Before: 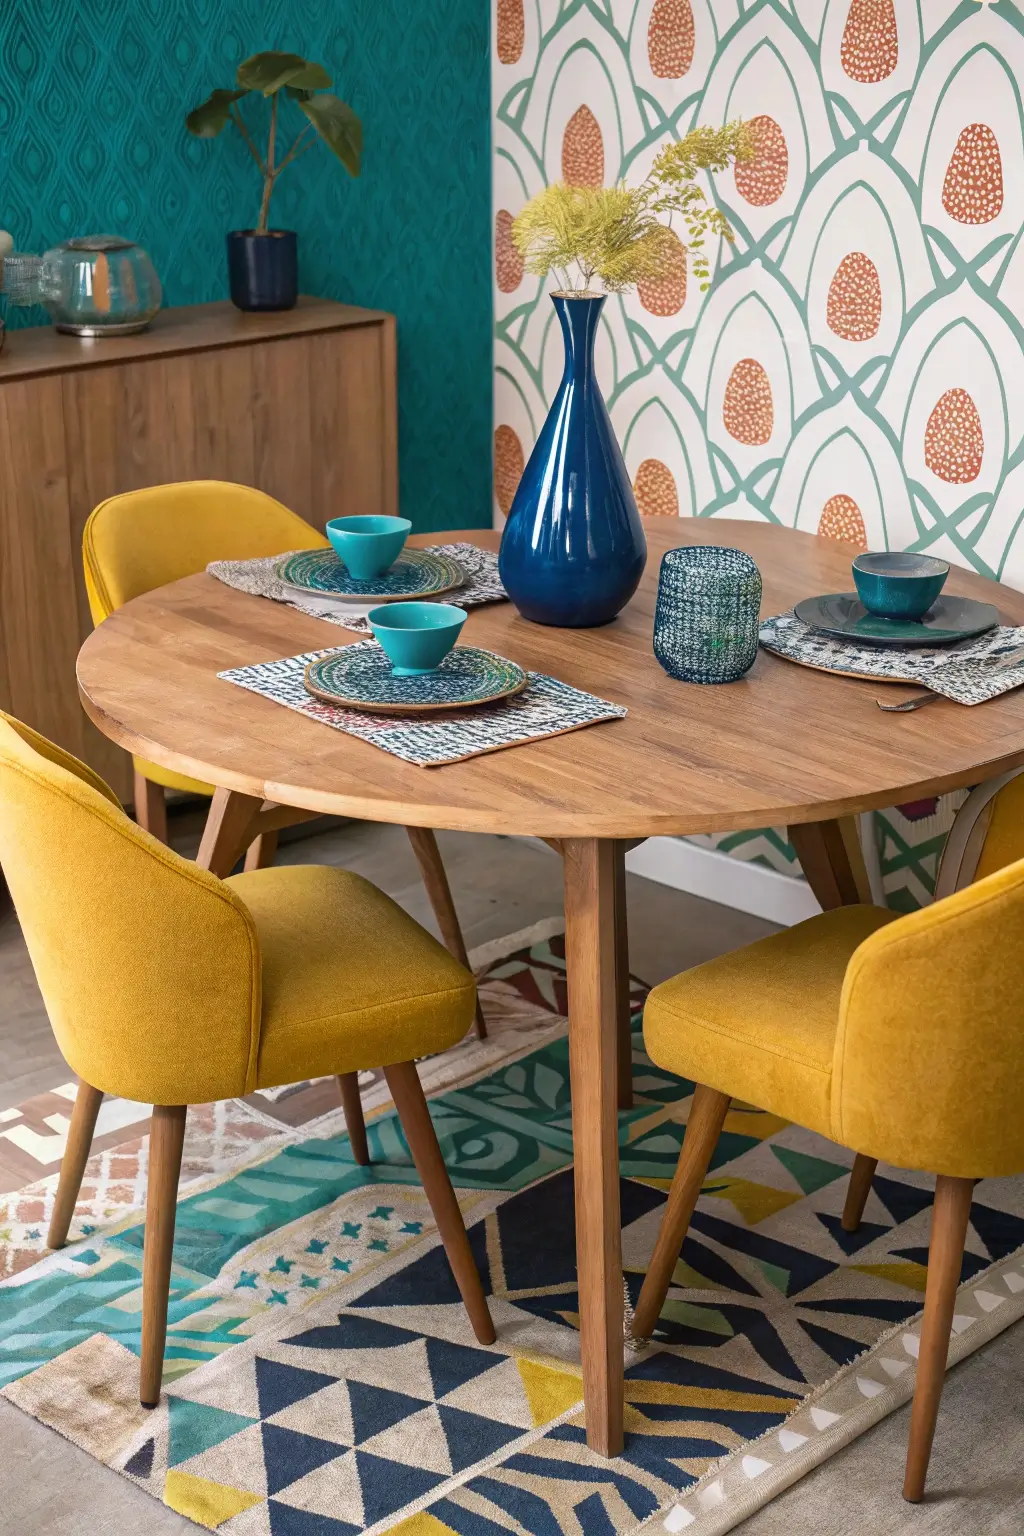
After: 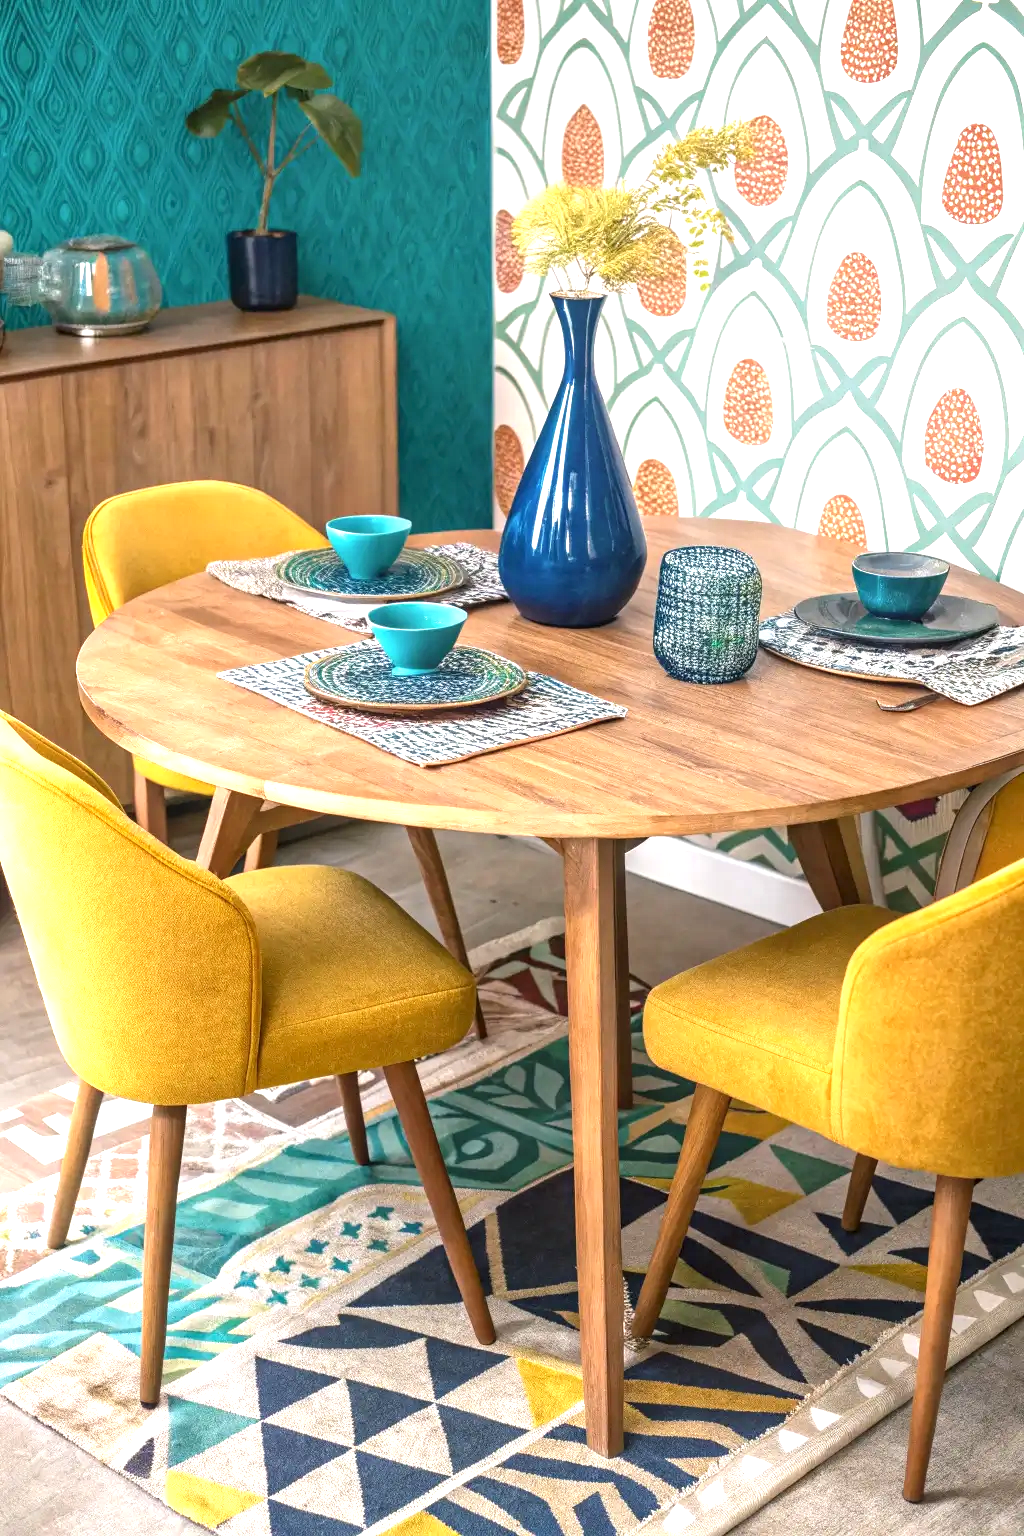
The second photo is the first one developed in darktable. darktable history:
exposure: black level correction 0, exposure 1.001 EV, compensate exposure bias true, compensate highlight preservation false
local contrast: on, module defaults
